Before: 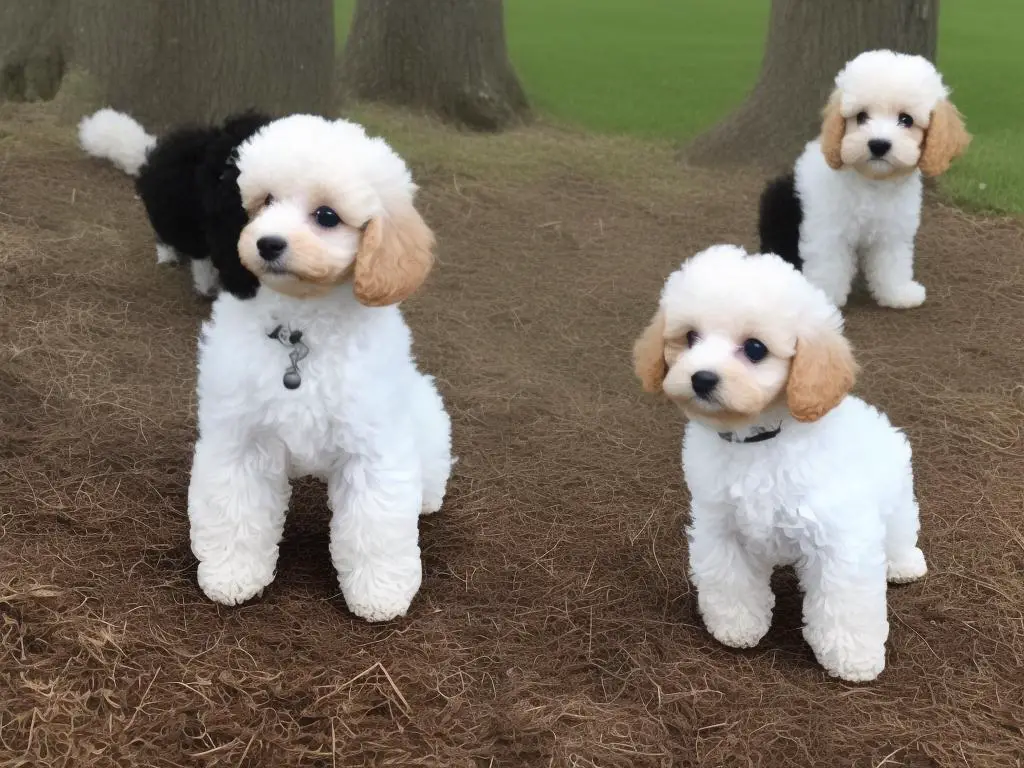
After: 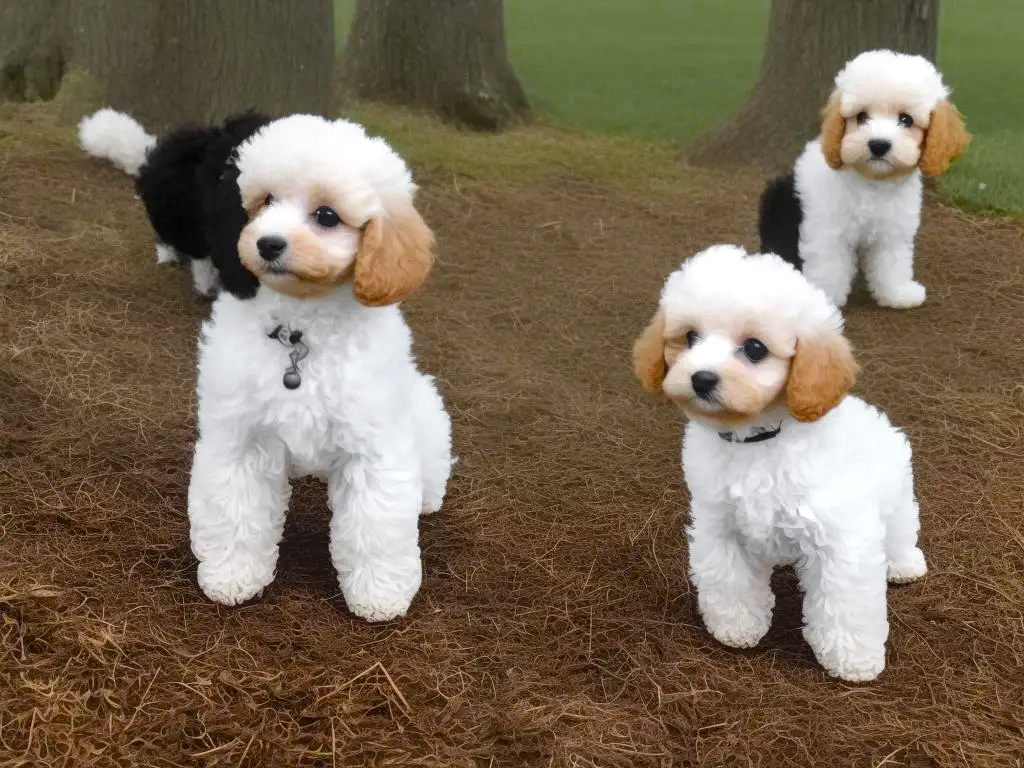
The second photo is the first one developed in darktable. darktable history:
local contrast: detail 130%
color balance rgb: linear chroma grading › global chroma 15%, perceptual saturation grading › global saturation 30%
color zones: curves: ch0 [(0.004, 0.388) (0.125, 0.392) (0.25, 0.404) (0.375, 0.5) (0.5, 0.5) (0.625, 0.5) (0.75, 0.5) (0.875, 0.5)]; ch1 [(0, 0.5) (0.125, 0.5) (0.25, 0.5) (0.375, 0.124) (0.524, 0.124) (0.645, 0.128) (0.789, 0.132) (0.914, 0.096) (0.998, 0.068)]
